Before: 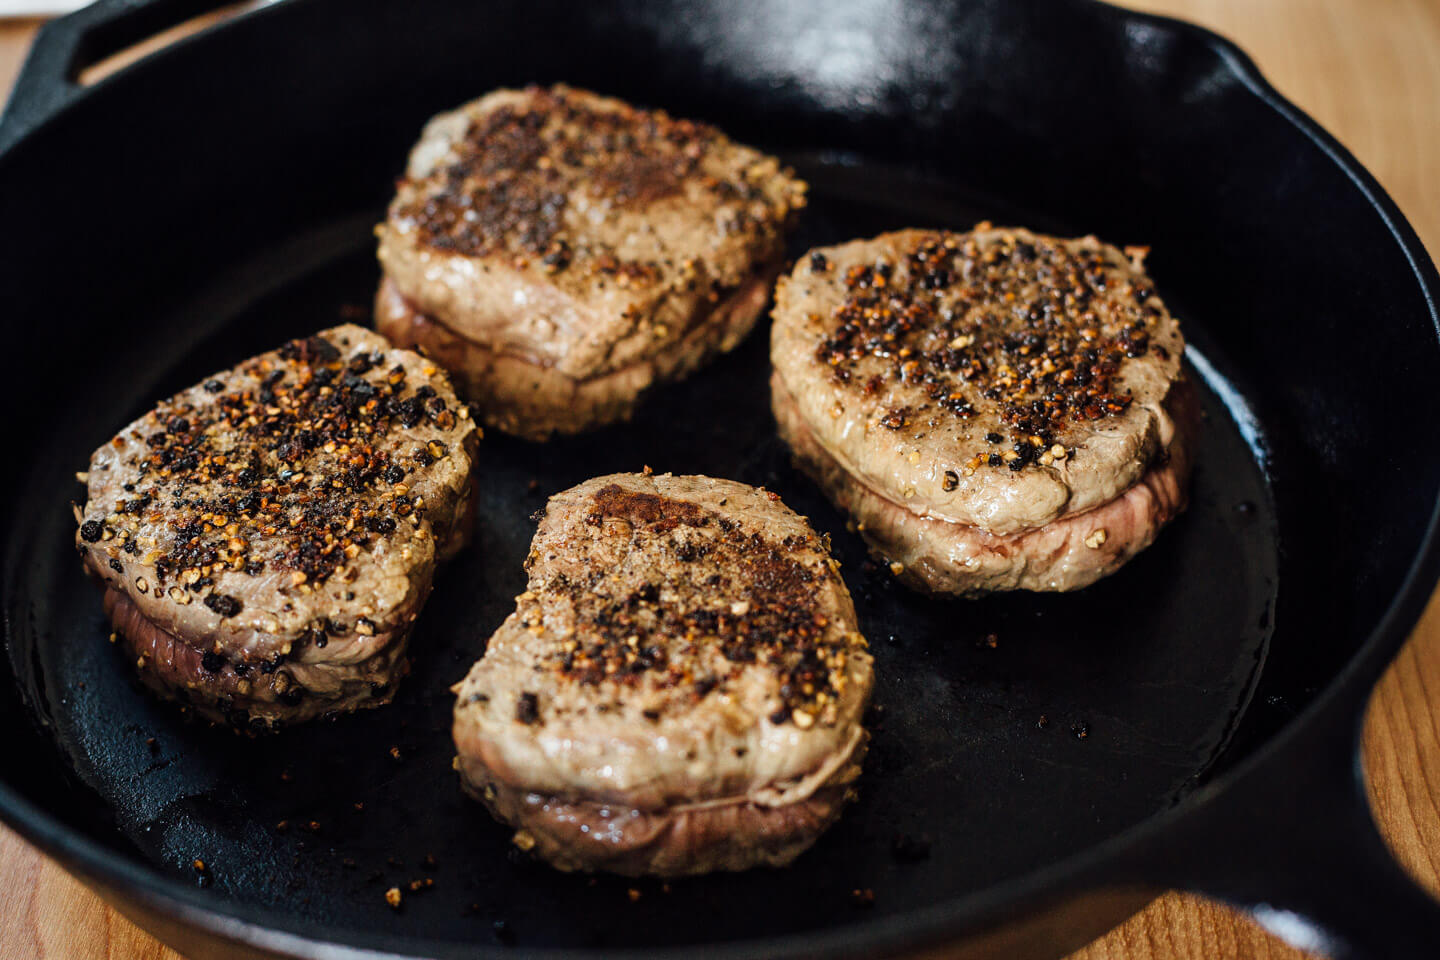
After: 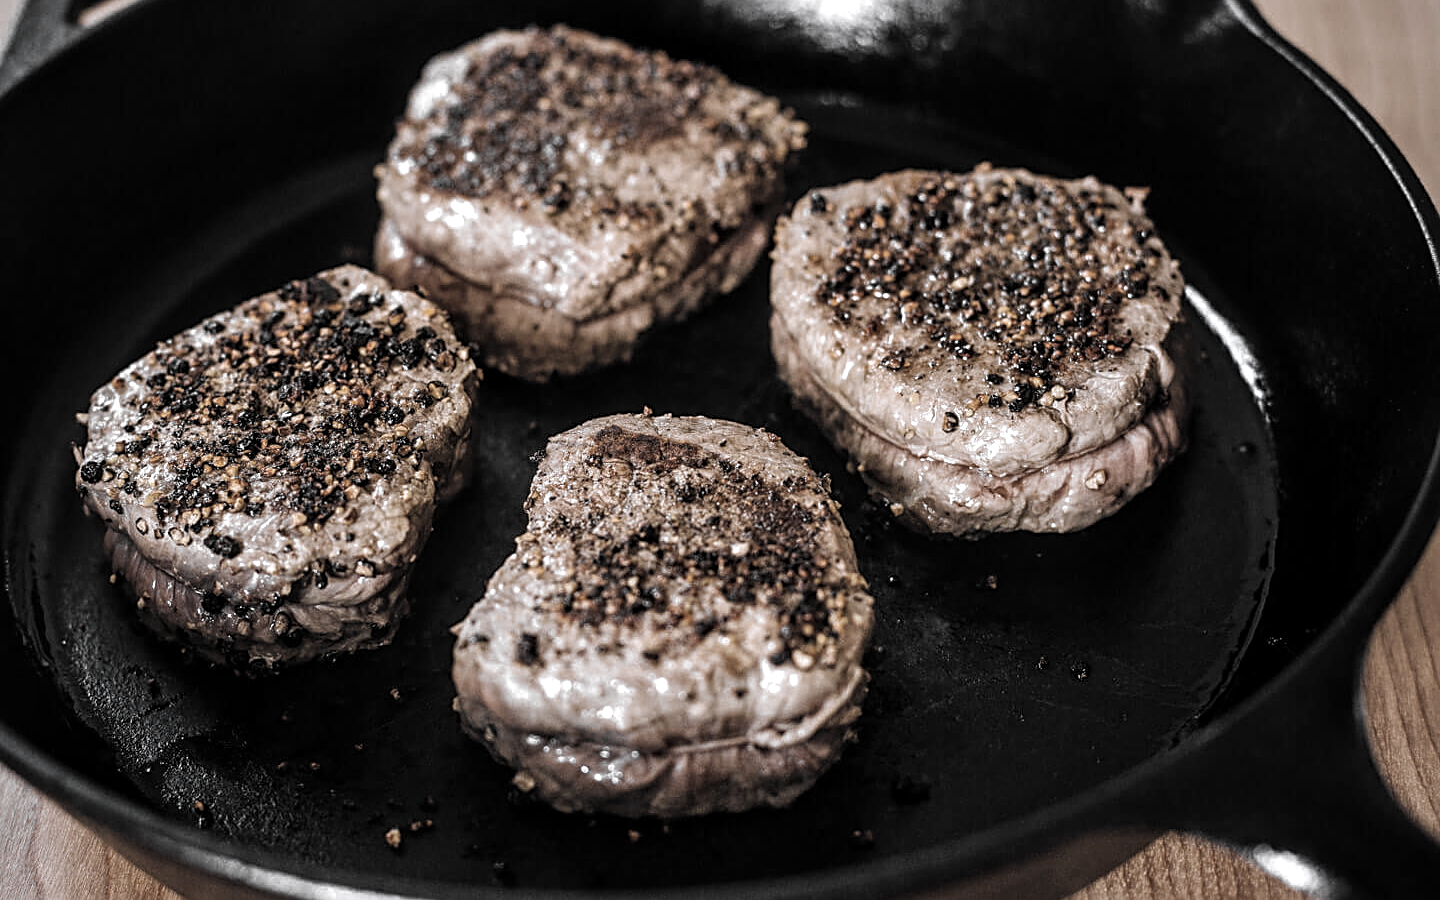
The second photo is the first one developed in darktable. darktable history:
color zones: curves: ch0 [(0, 0.613) (0.01, 0.613) (0.245, 0.448) (0.498, 0.529) (0.642, 0.665) (0.879, 0.777) (0.99, 0.613)]; ch1 [(0, 0.035) (0.121, 0.189) (0.259, 0.197) (0.415, 0.061) (0.589, 0.022) (0.732, 0.022) (0.857, 0.026) (0.991, 0.053)]
local contrast: on, module defaults
sharpen: on, module defaults
white balance: red 1.042, blue 1.17
crop and rotate: top 6.25%
